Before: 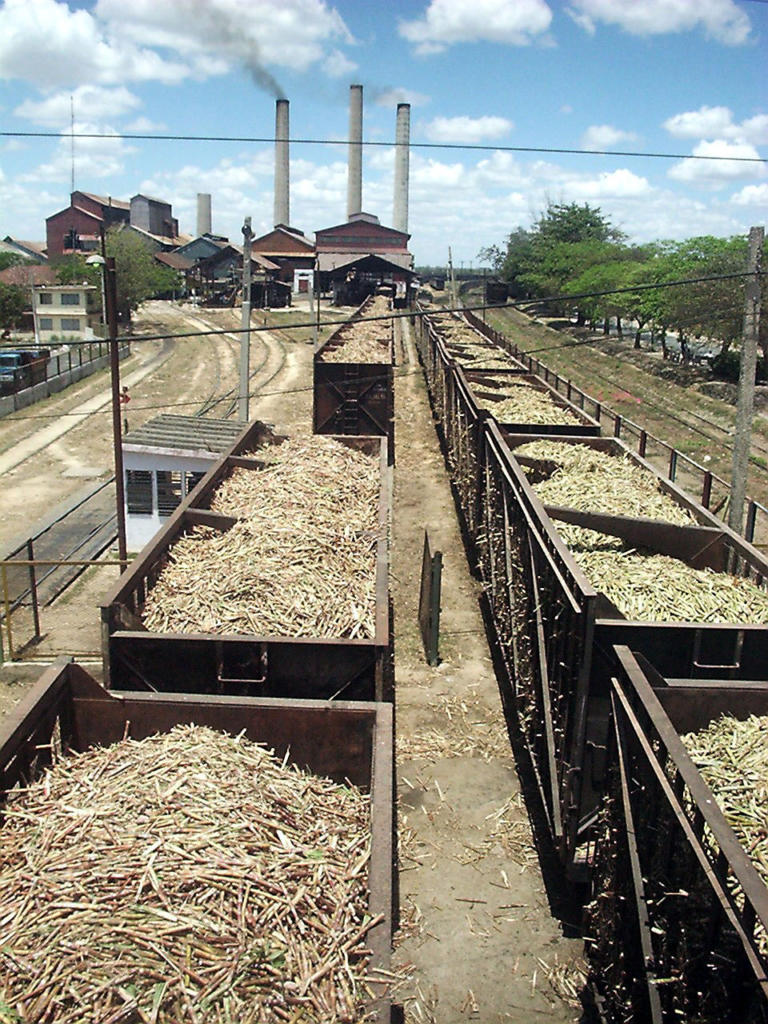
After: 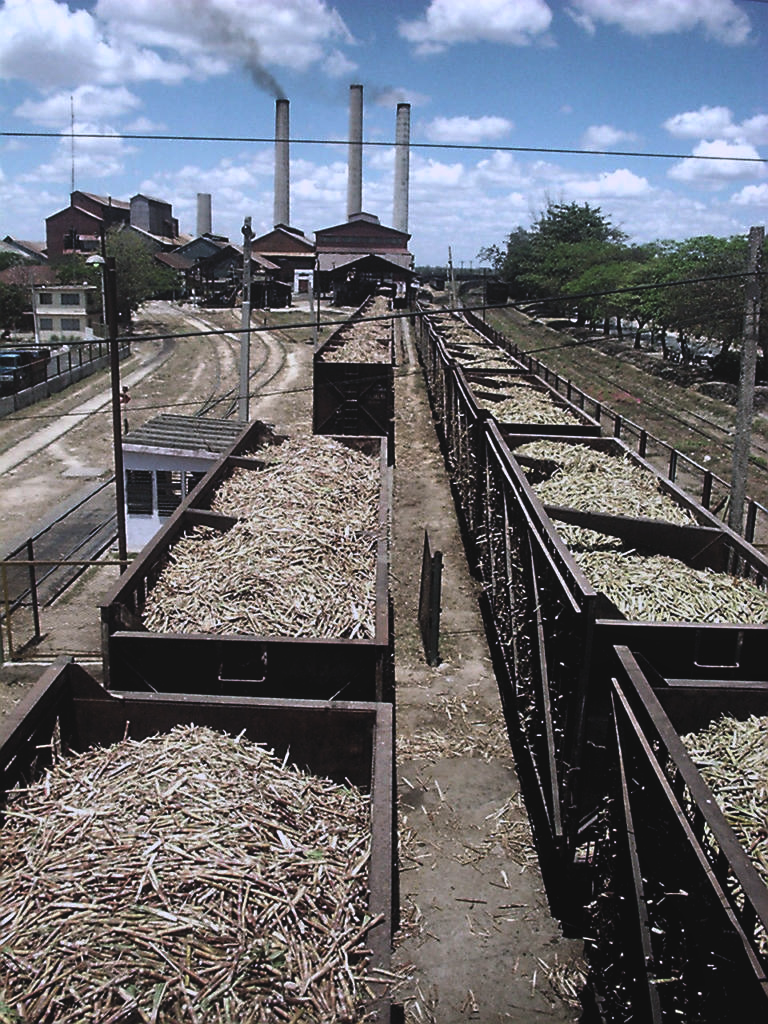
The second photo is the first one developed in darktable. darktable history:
sharpen: amount 0.2
color calibration: illuminant as shot in camera, x 0.363, y 0.385, temperature 4528.04 K
local contrast: highlights 68%, shadows 68%, detail 82%, midtone range 0.325
levels: mode automatic, black 8.58%, gray 59.42%, levels [0, 0.445, 1]
